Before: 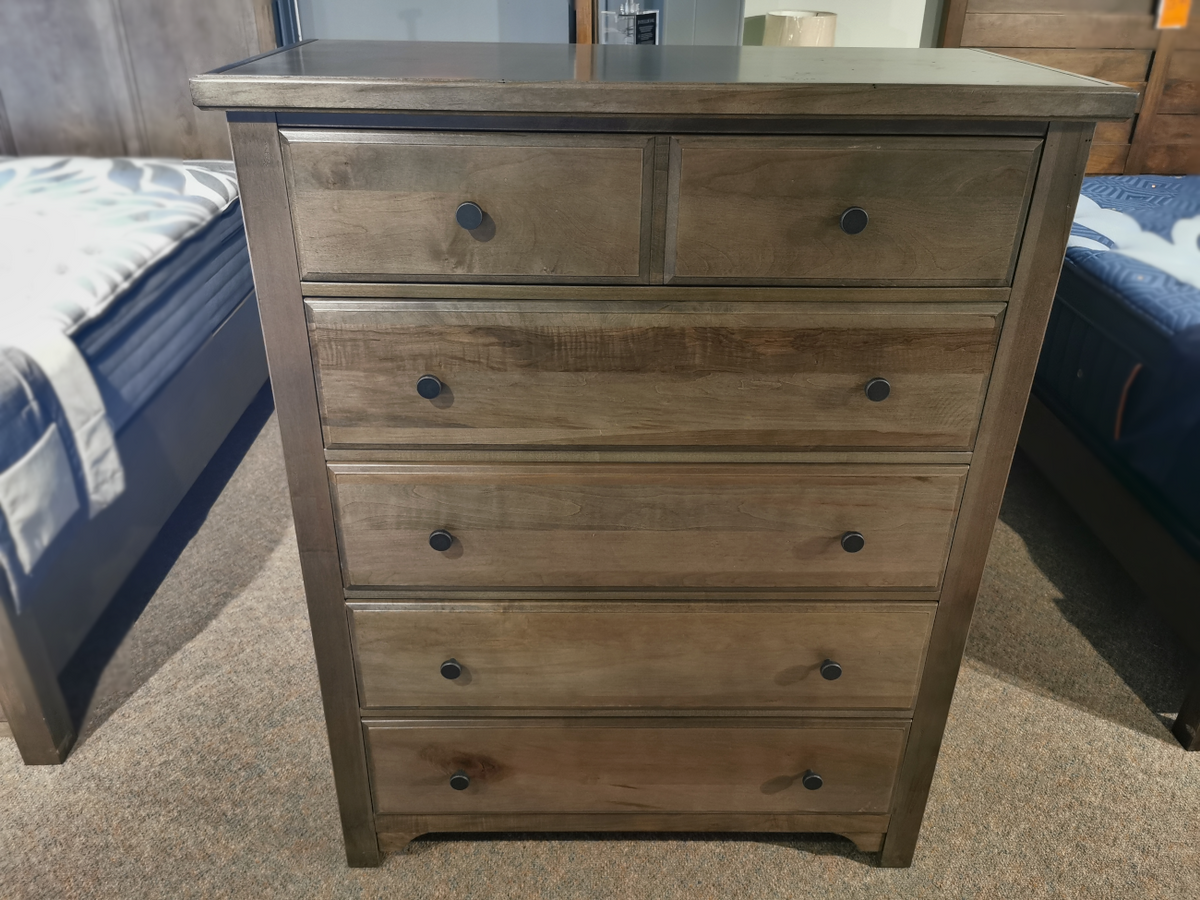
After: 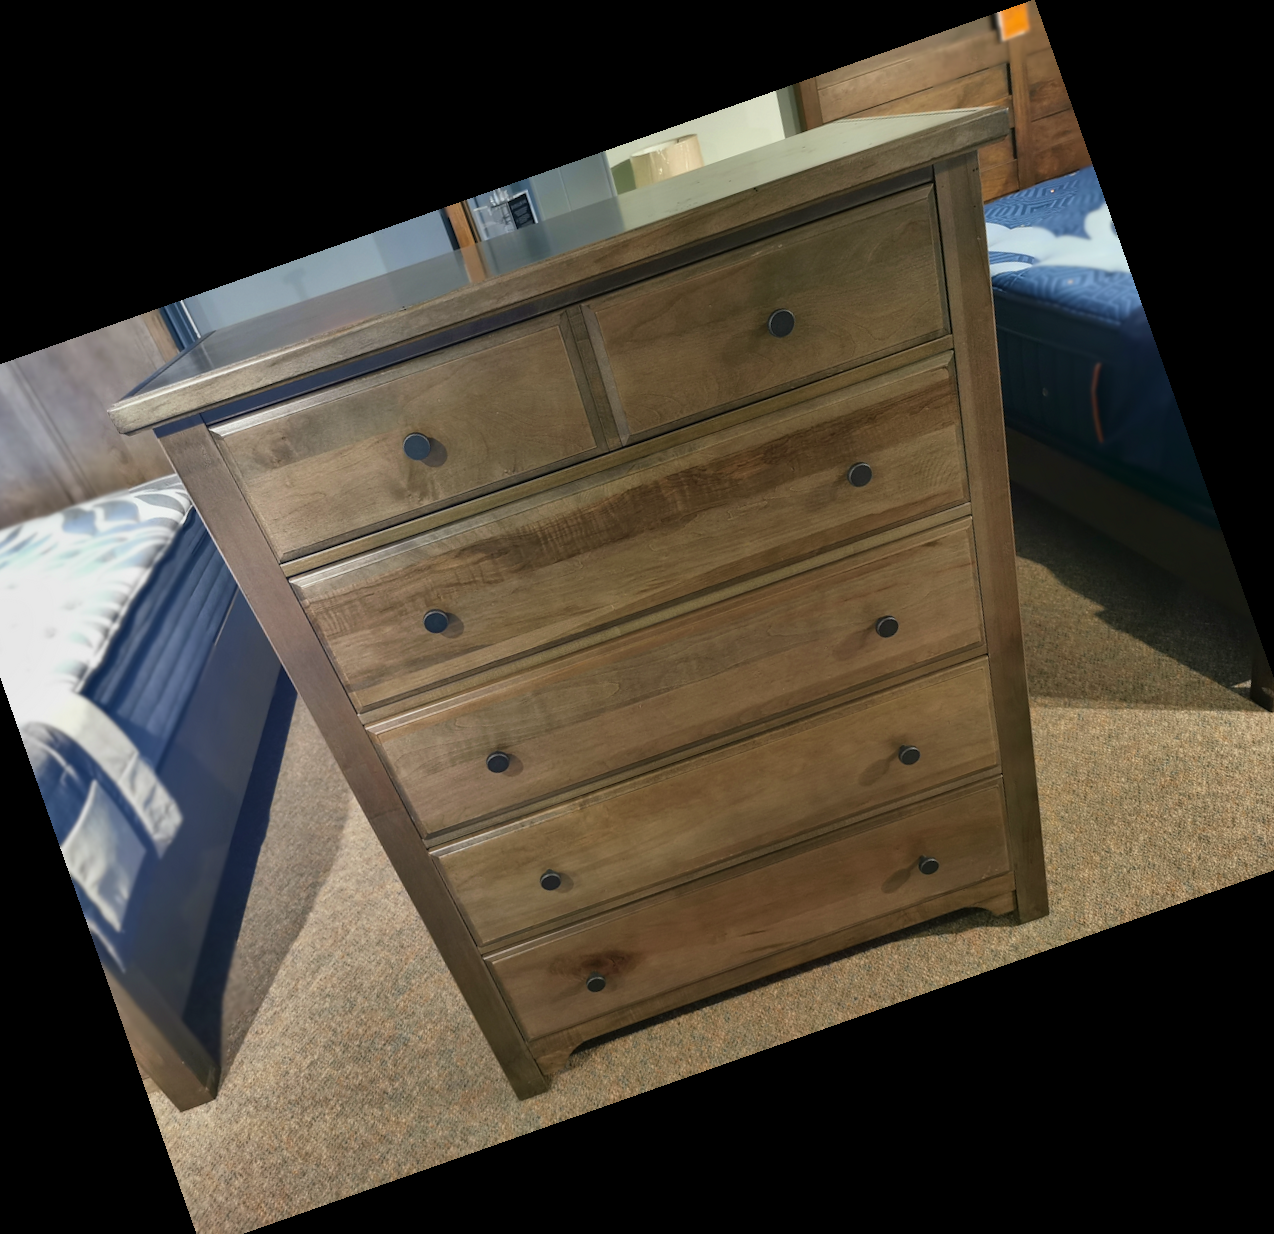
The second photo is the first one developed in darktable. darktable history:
velvia: strength 40%
crop and rotate: angle 19.43°, left 6.812%, right 4.125%, bottom 1.087%
